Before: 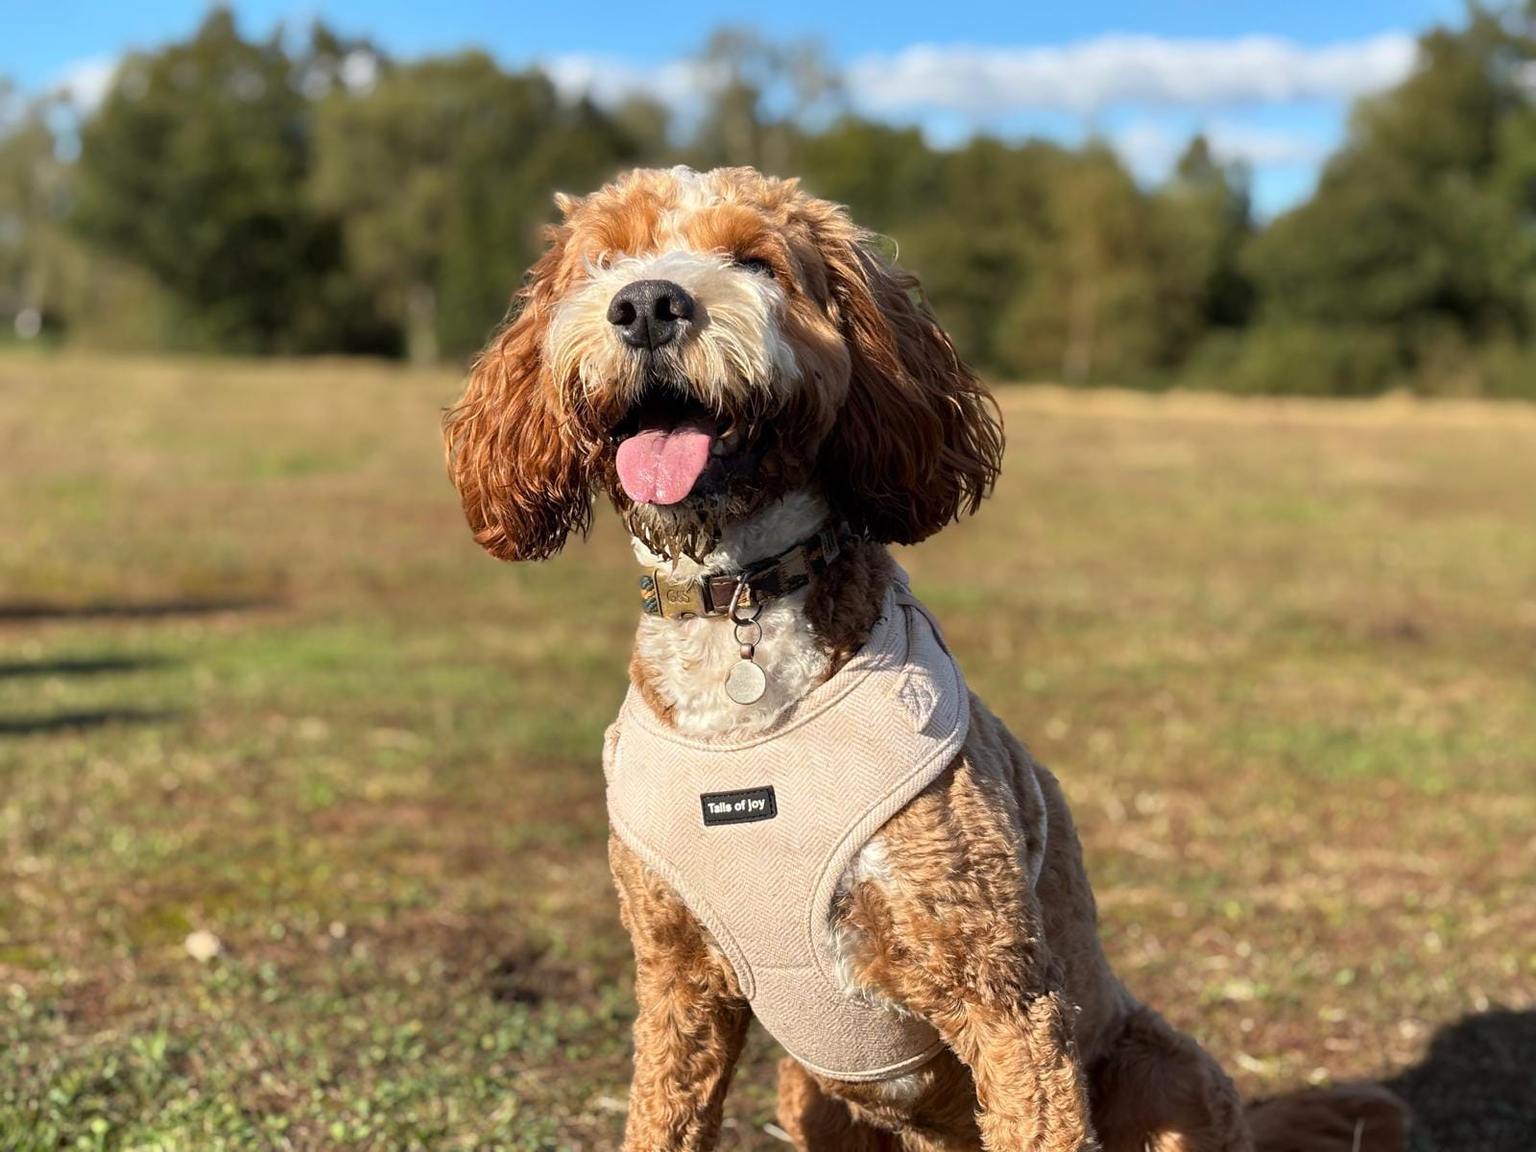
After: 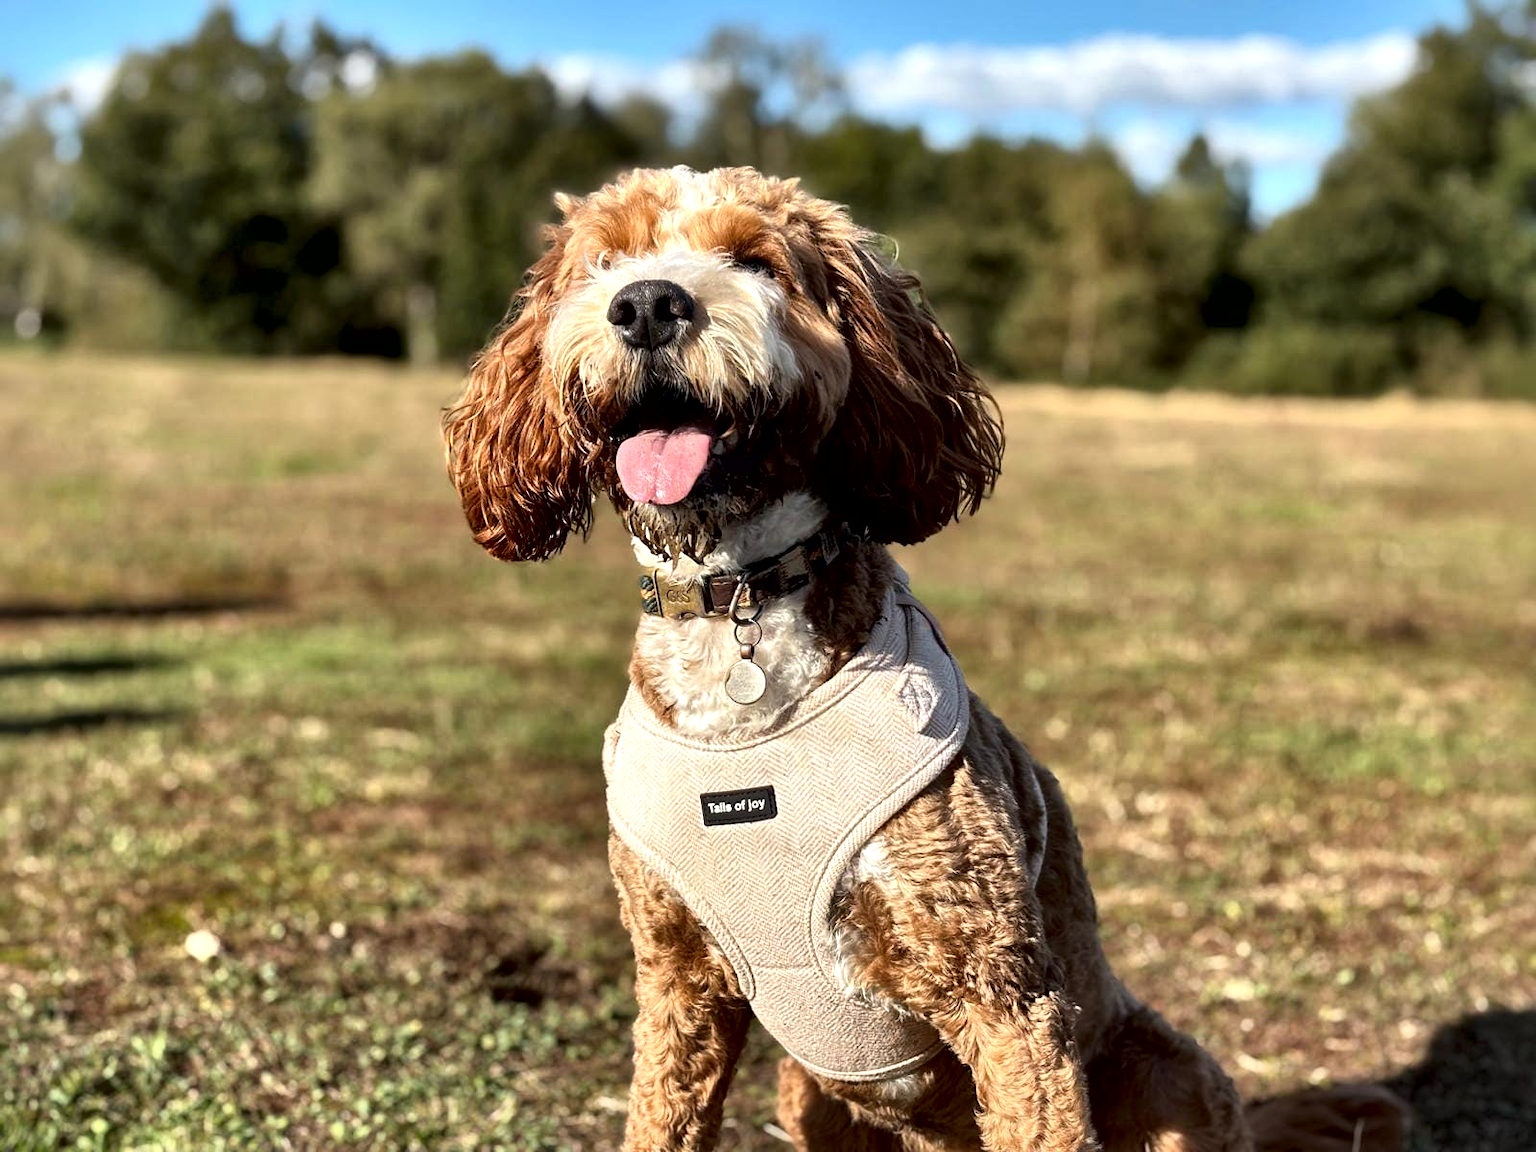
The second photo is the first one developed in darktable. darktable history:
local contrast: mode bilateral grid, contrast 45, coarseness 68, detail 213%, midtone range 0.2
